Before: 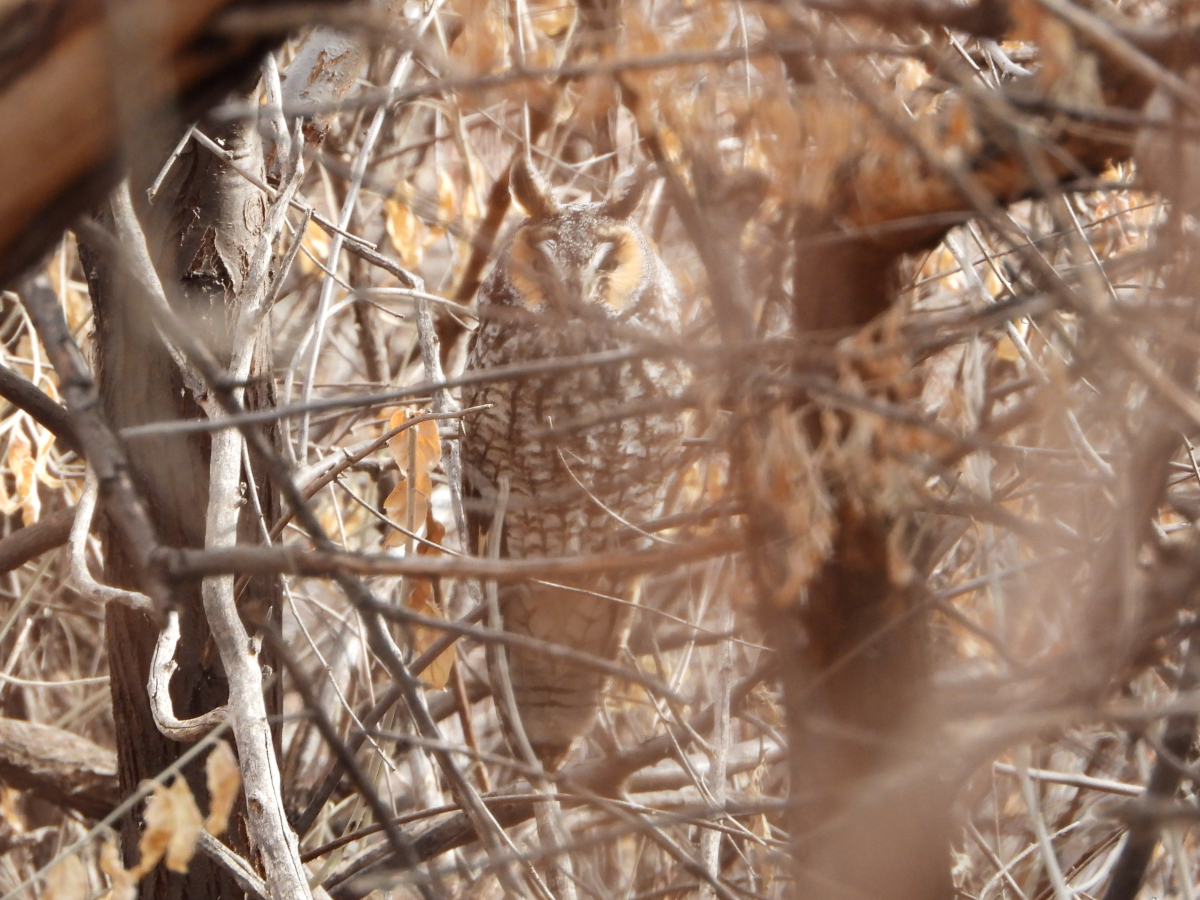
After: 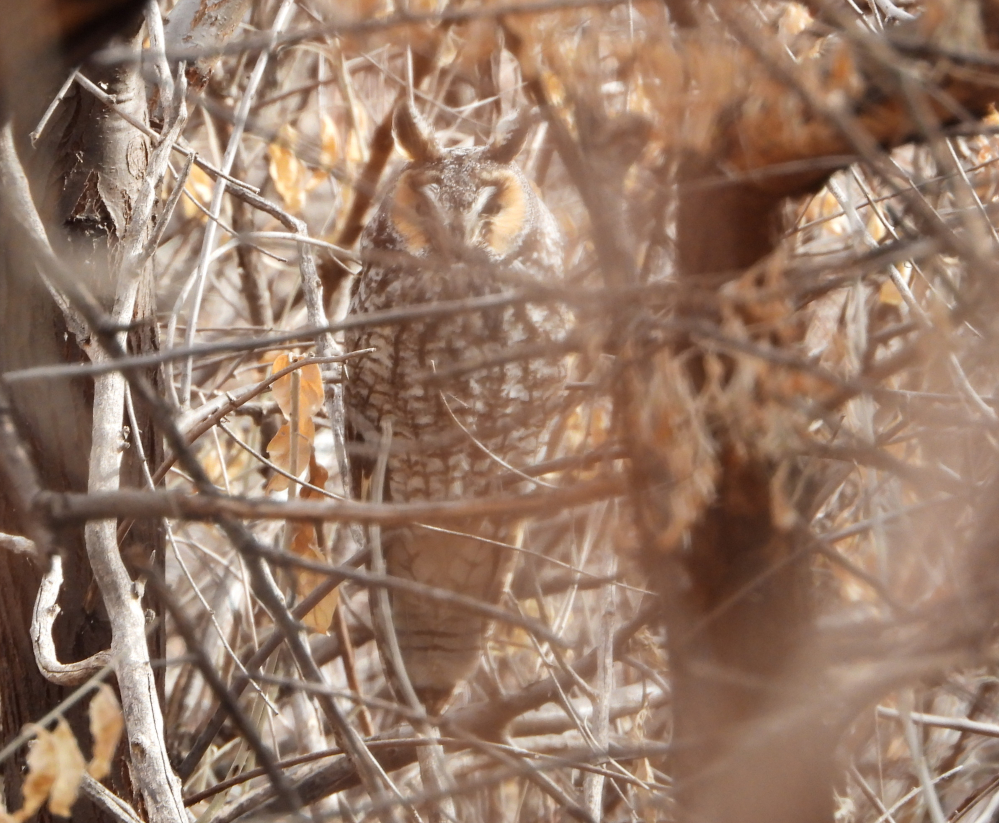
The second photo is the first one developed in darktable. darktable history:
crop: left 9.775%, top 6.269%, right 6.958%, bottom 2.219%
